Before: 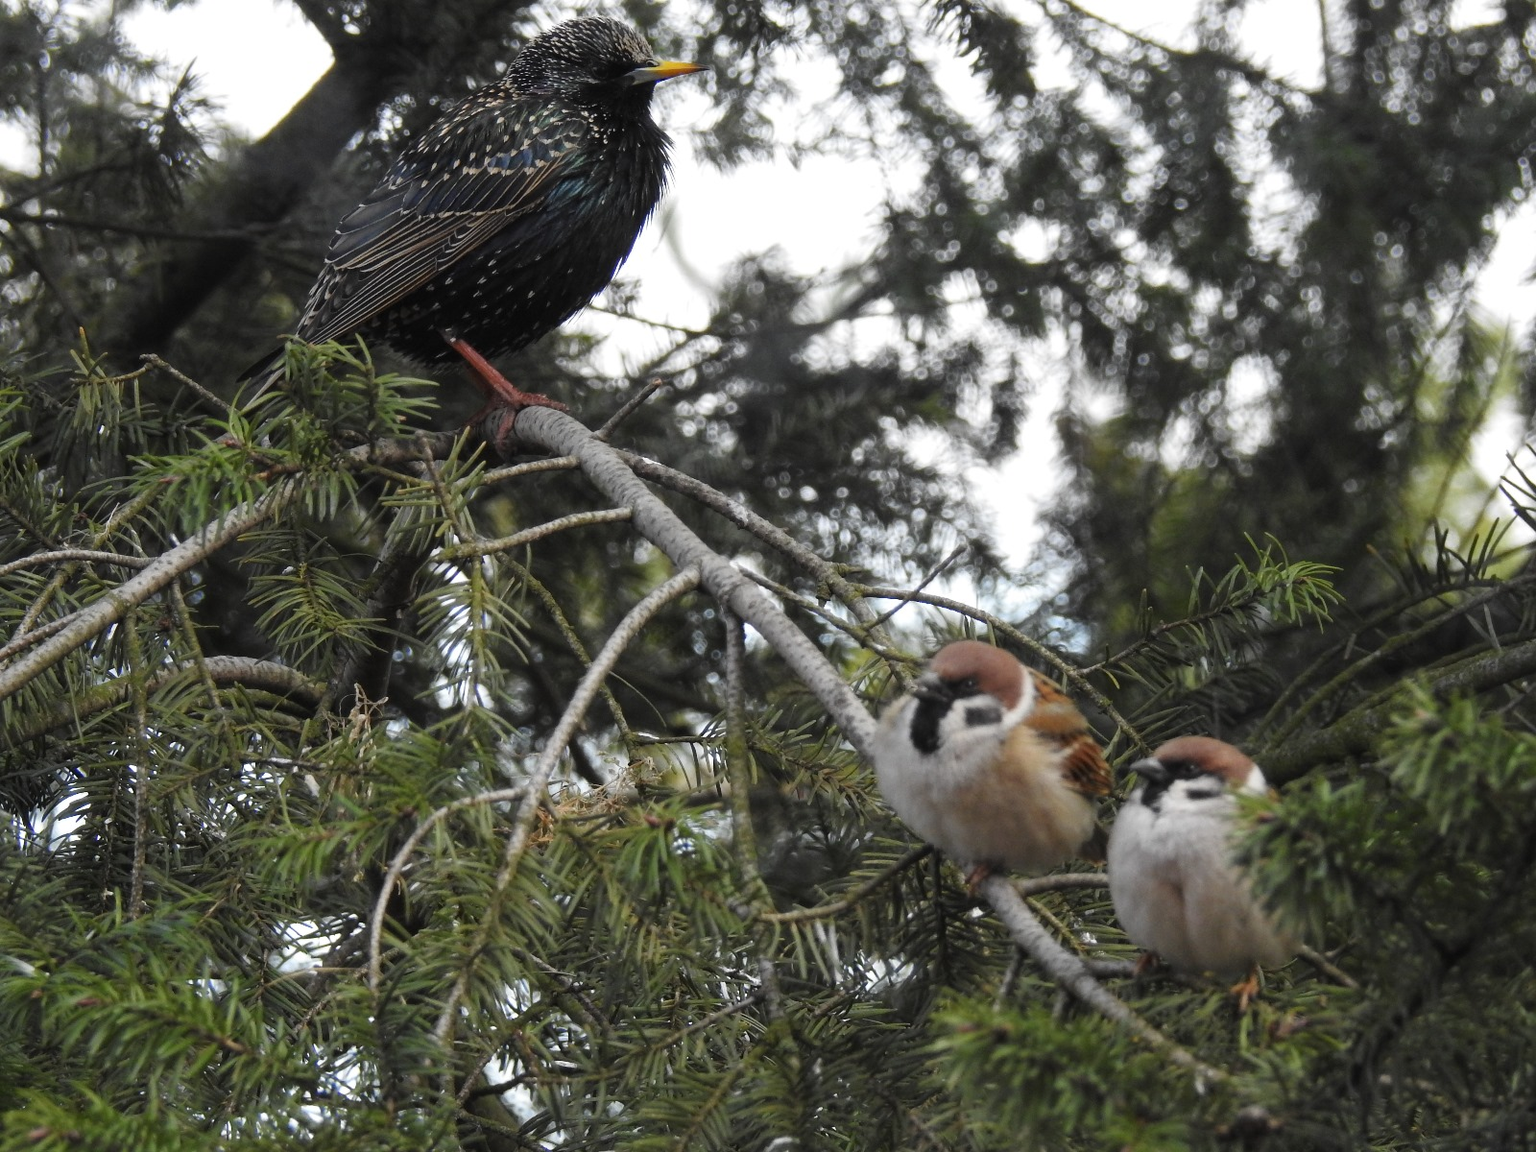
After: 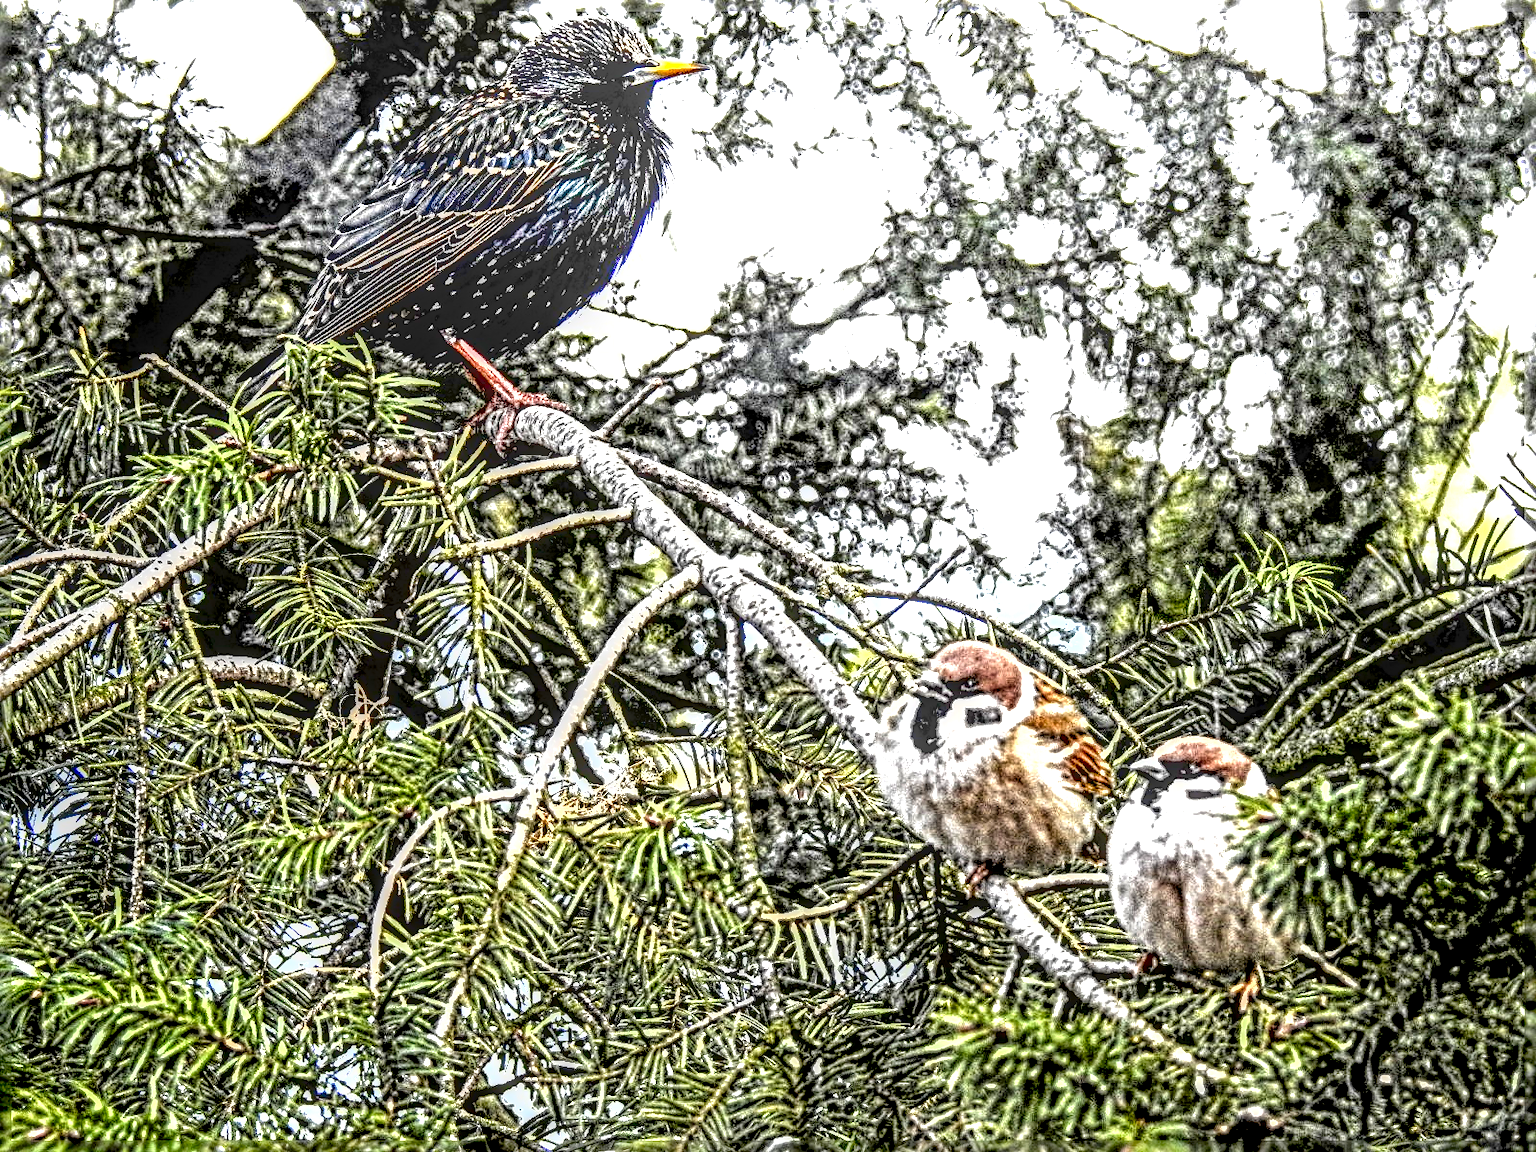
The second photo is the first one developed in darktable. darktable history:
exposure: black level correction 0.016, exposure 1.774 EV, compensate highlight preservation false
sharpen: radius 6.3, amount 1.8, threshold 0
local contrast: highlights 0%, shadows 0%, detail 300%, midtone range 0.3
